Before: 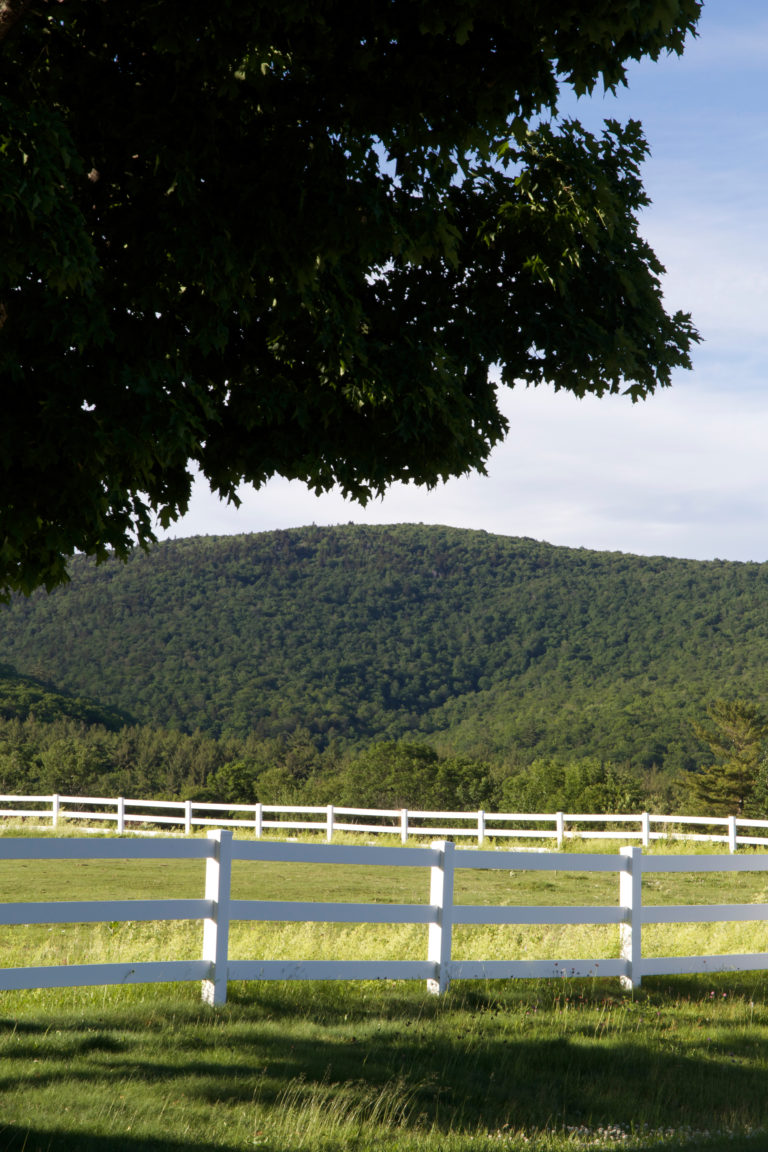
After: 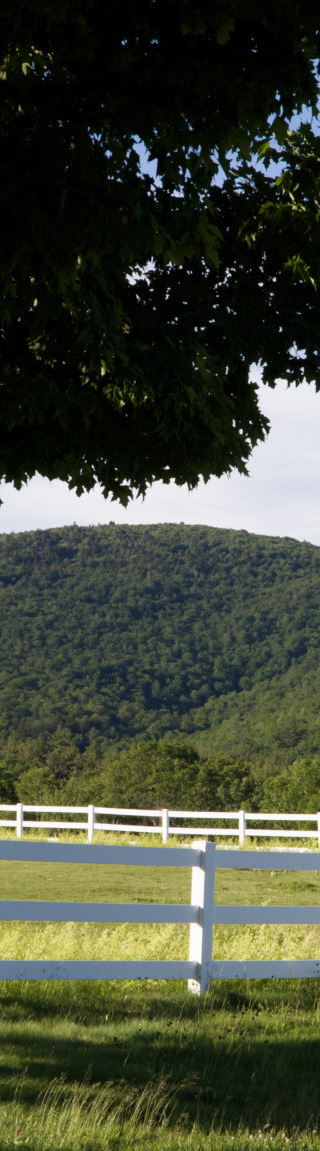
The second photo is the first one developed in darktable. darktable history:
crop: left 31.229%, right 27.105%
exposure: exposure -0.048 EV, compensate highlight preservation false
